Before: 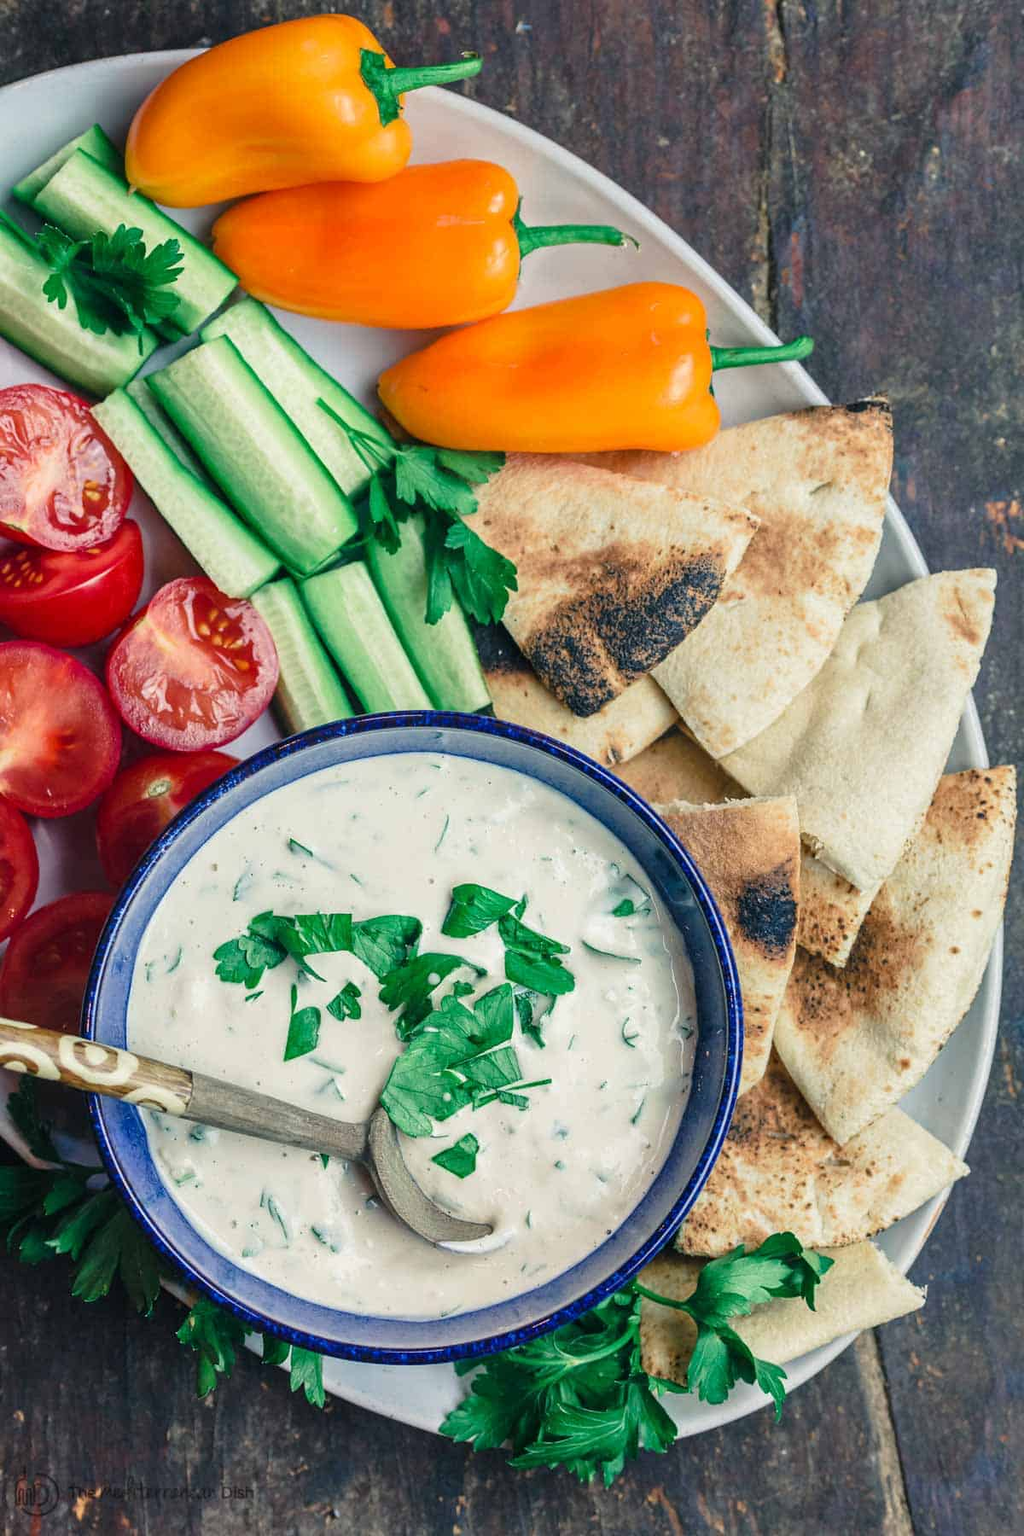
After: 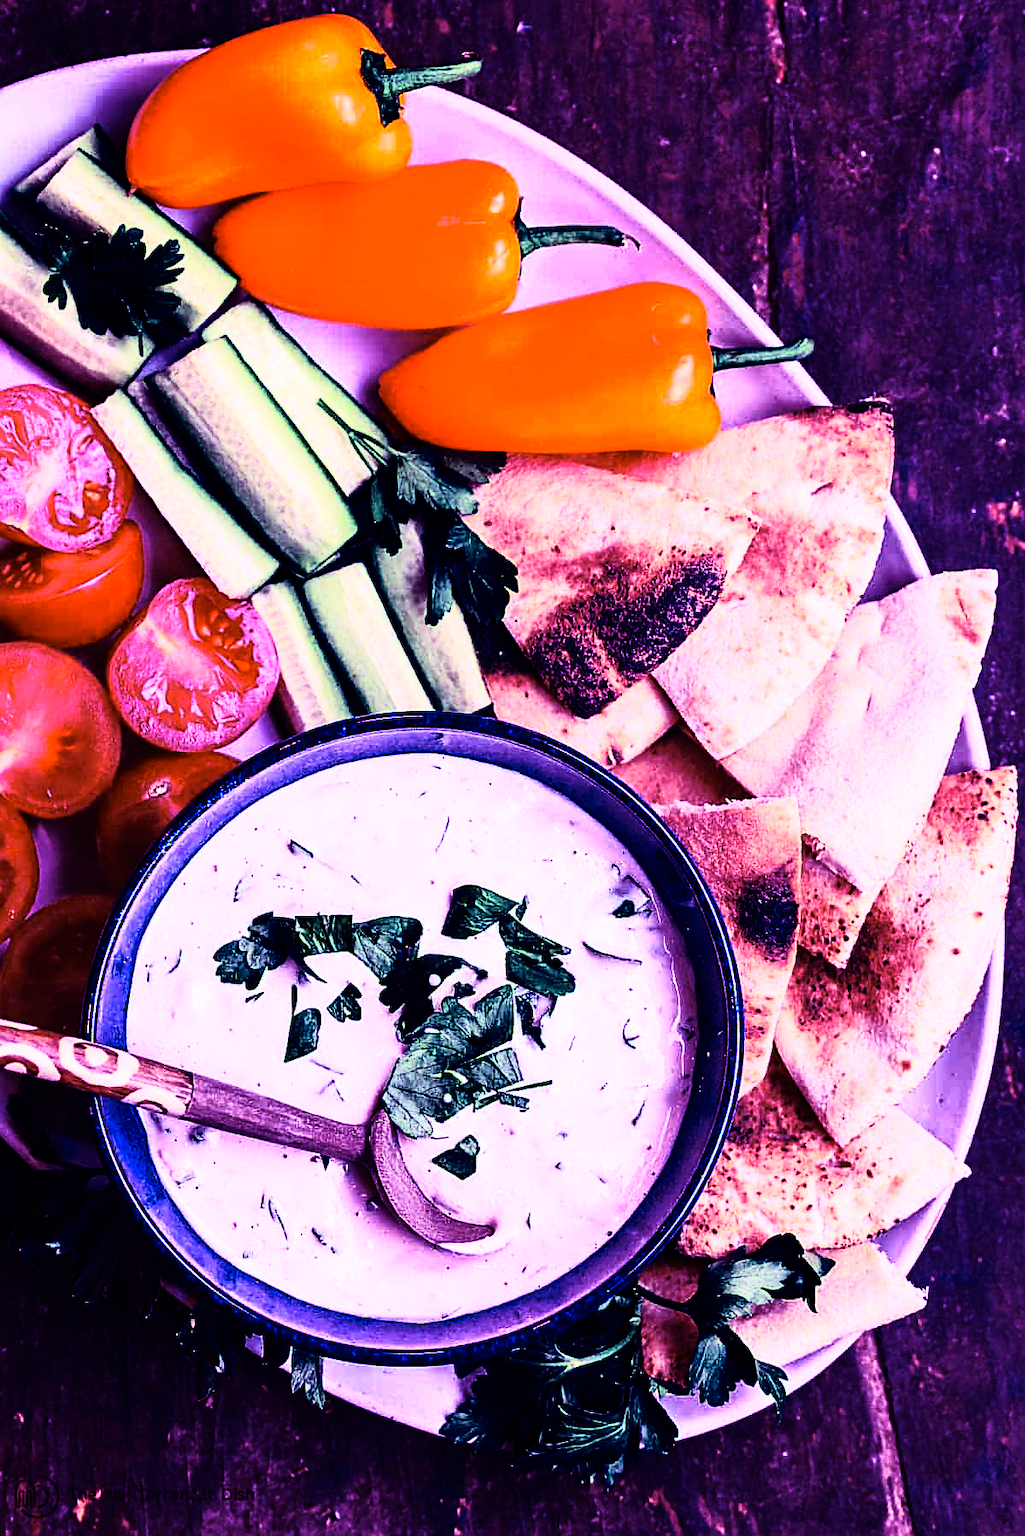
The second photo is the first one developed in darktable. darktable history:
color contrast: green-magenta contrast 0.85, blue-yellow contrast 1.25, unbound 0
sharpen: on, module defaults
color balance: mode lift, gamma, gain (sRGB), lift [1, 1, 0.101, 1]
crop: bottom 0.071%
white balance: red 1.004, blue 1.024
rgb curve: curves: ch0 [(0, 0) (0.21, 0.15) (0.24, 0.21) (0.5, 0.75) (0.75, 0.96) (0.89, 0.99) (1, 1)]; ch1 [(0, 0.02) (0.21, 0.13) (0.25, 0.2) (0.5, 0.67) (0.75, 0.9) (0.89, 0.97) (1, 1)]; ch2 [(0, 0.02) (0.21, 0.13) (0.25, 0.2) (0.5, 0.67) (0.75, 0.9) (0.89, 0.97) (1, 1)], compensate middle gray true
